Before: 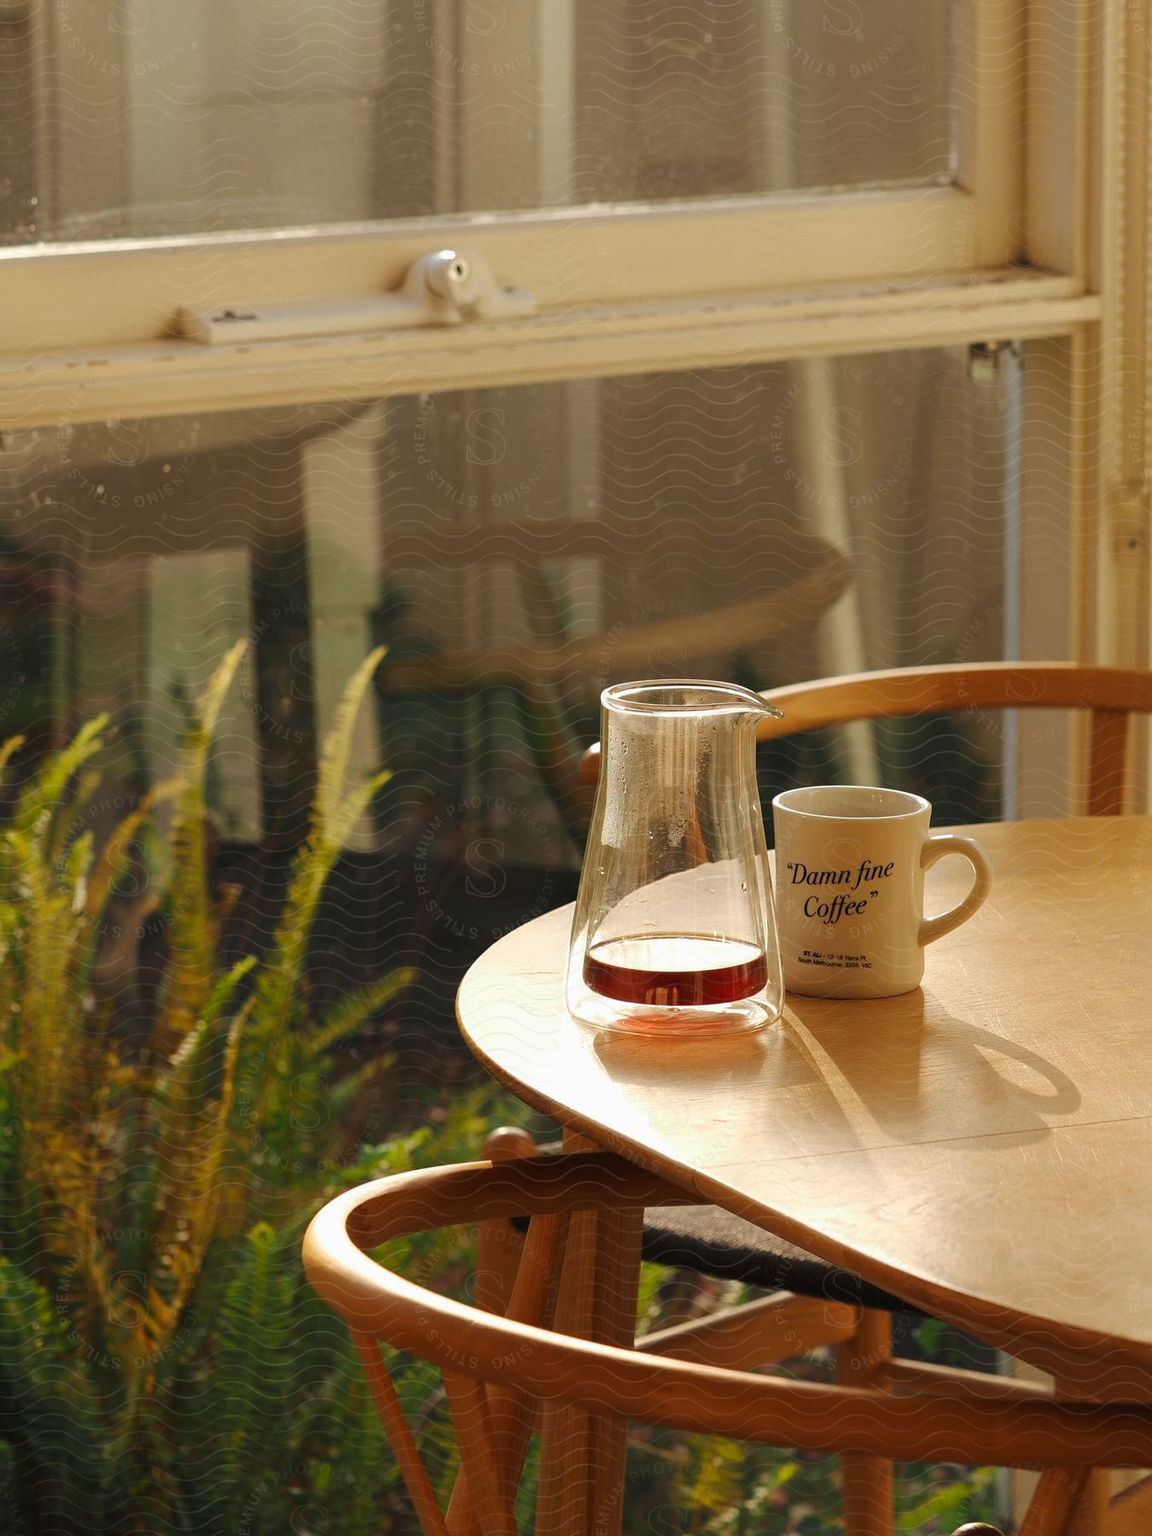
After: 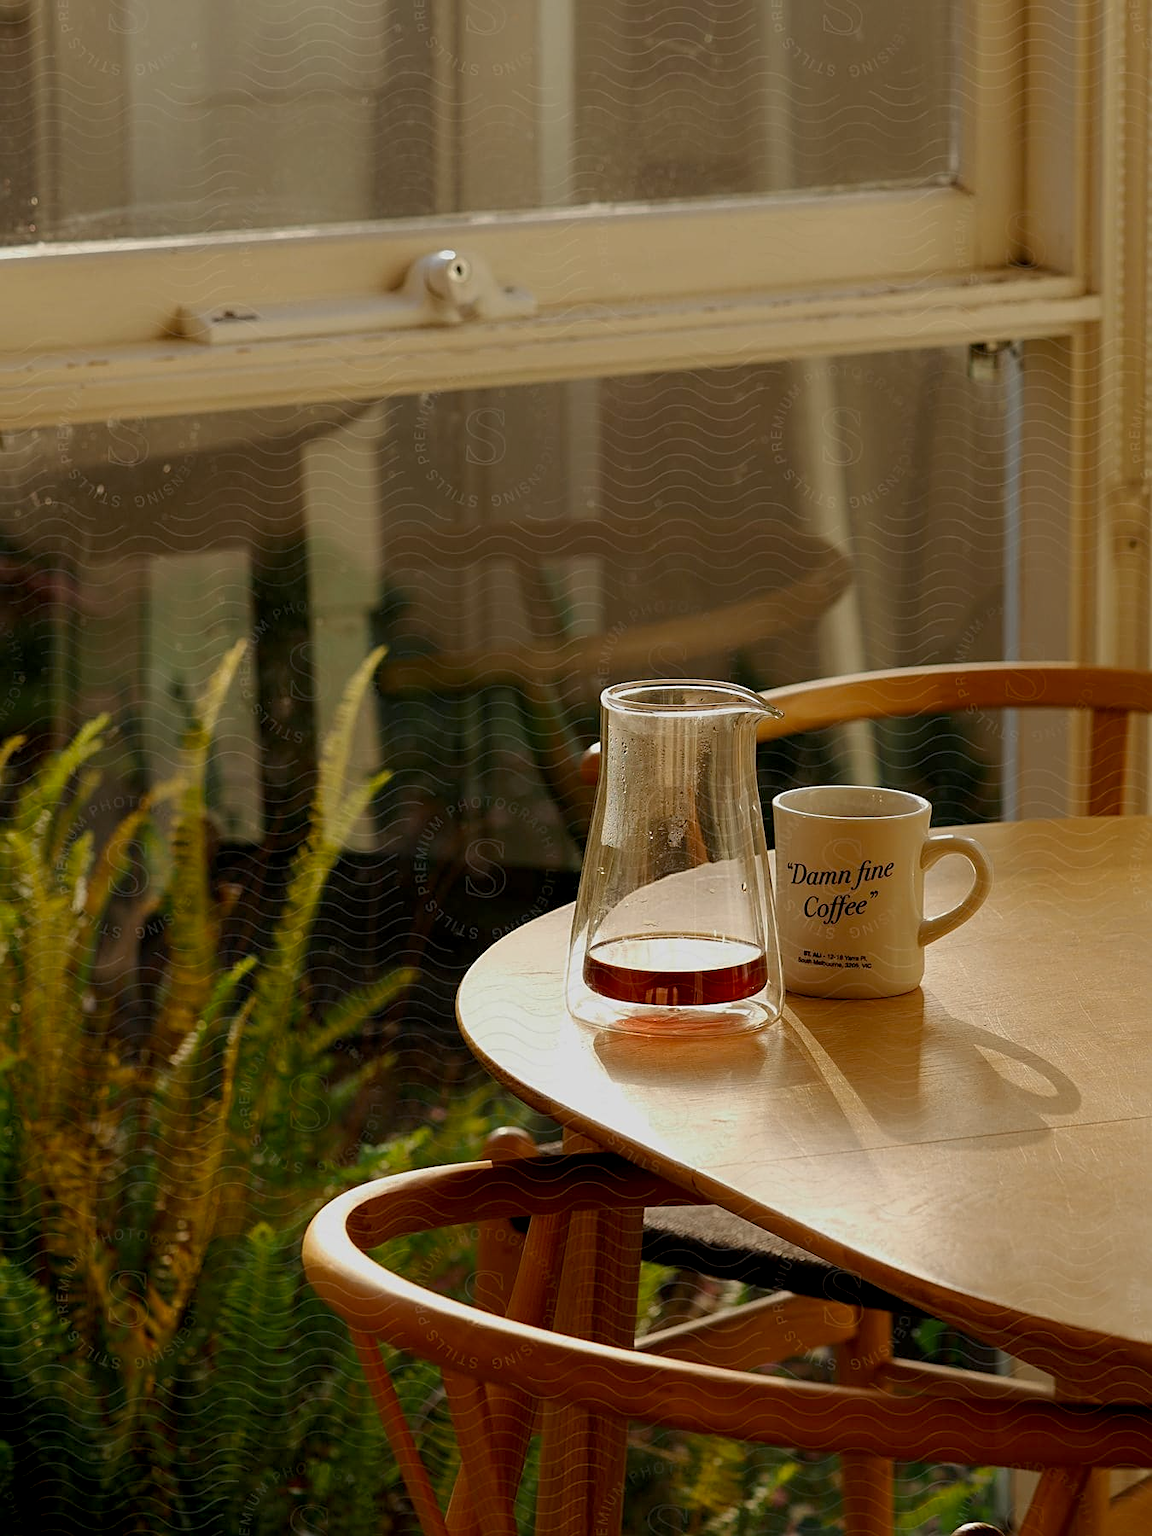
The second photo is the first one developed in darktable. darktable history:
sharpen: on, module defaults
exposure: black level correction 0.011, exposure -0.472 EV, compensate highlight preservation false
